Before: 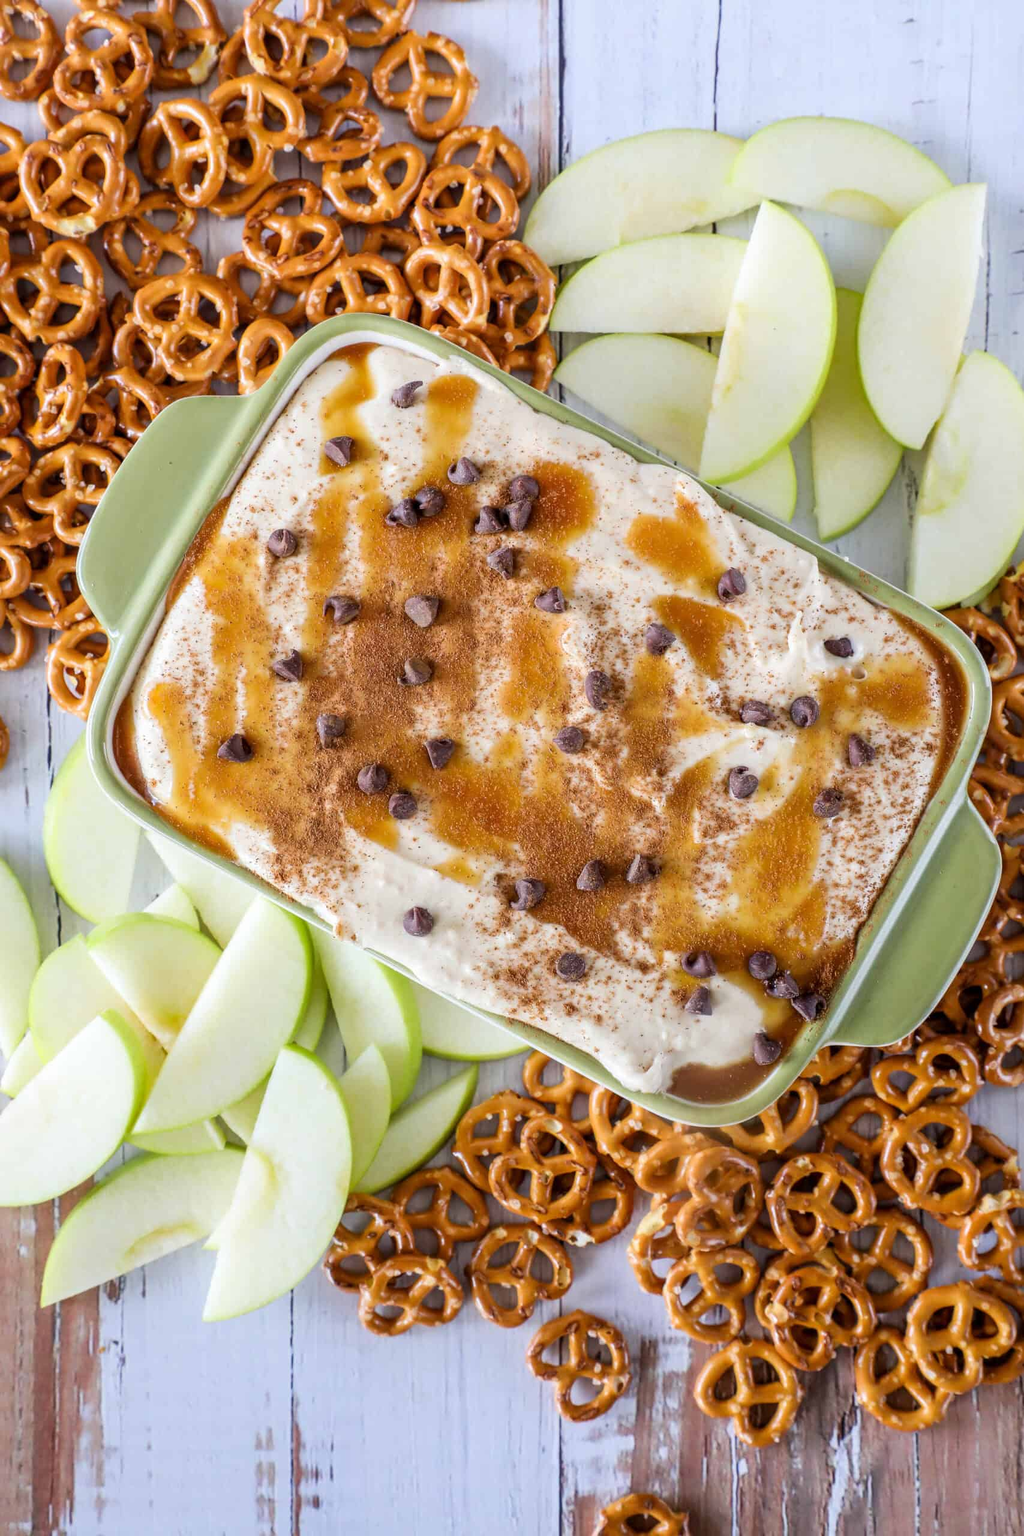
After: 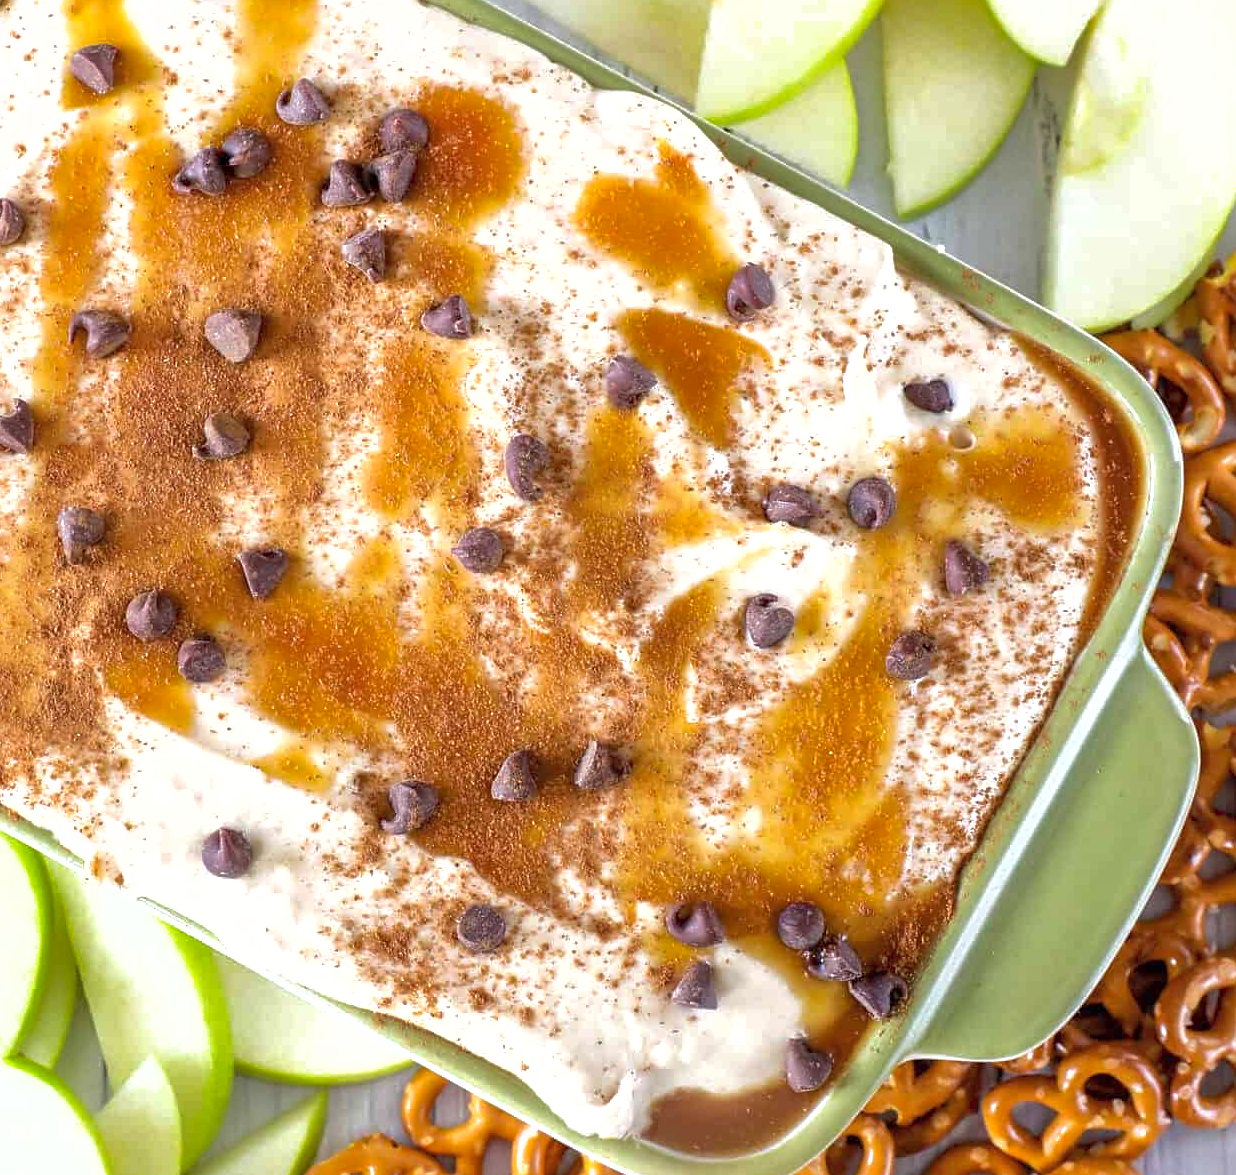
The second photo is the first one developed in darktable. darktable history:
exposure: exposure 0.601 EV, compensate highlight preservation false
crop and rotate: left 27.558%, top 26.708%, bottom 27.391%
sharpen: amount 0.216
shadows and highlights: on, module defaults
